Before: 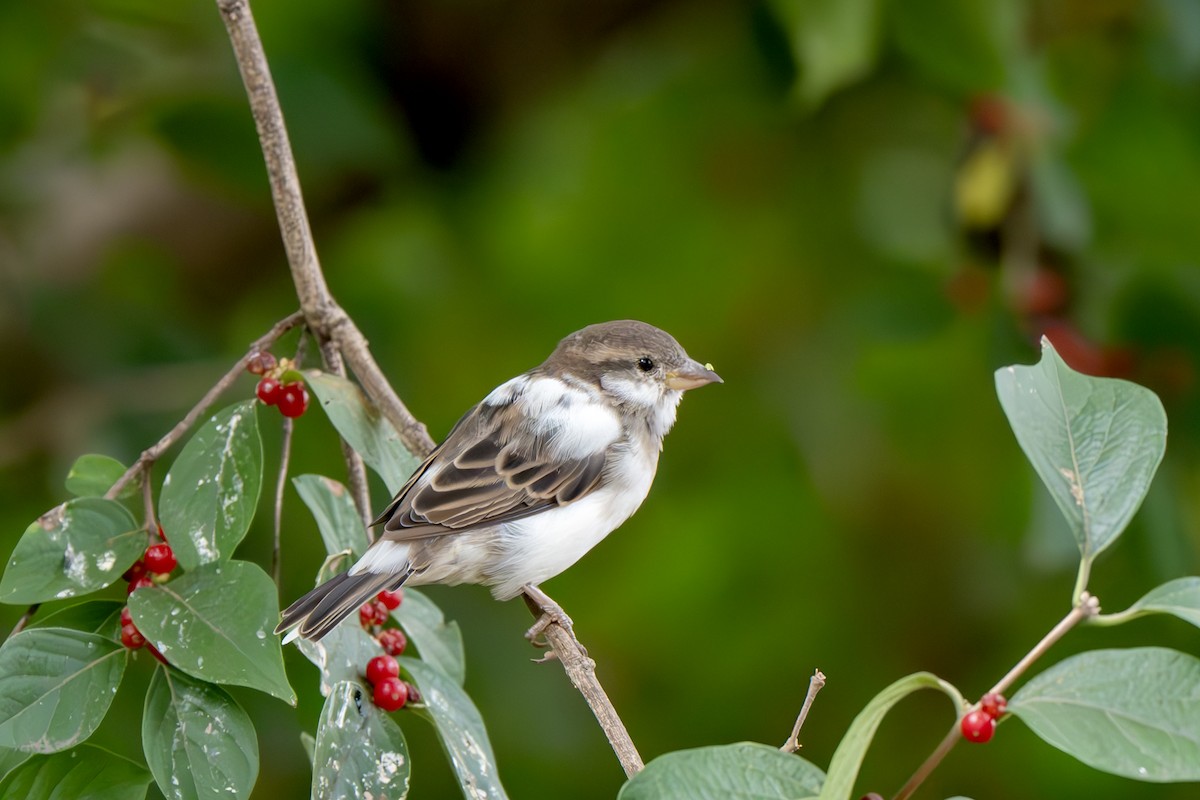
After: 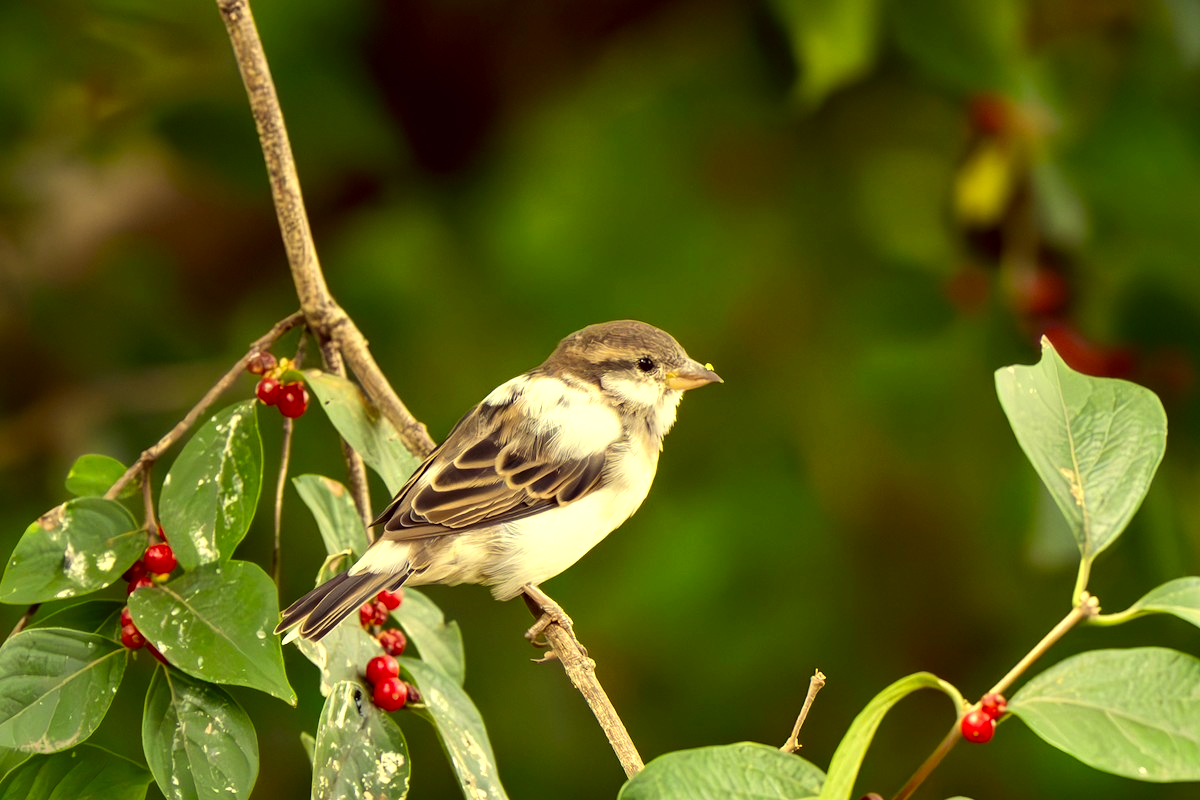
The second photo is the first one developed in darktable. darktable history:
tone equalizer: -8 EV -0.75 EV, -7 EV -0.7 EV, -6 EV -0.6 EV, -5 EV -0.4 EV, -3 EV 0.4 EV, -2 EV 0.6 EV, -1 EV 0.7 EV, +0 EV 0.75 EV, edges refinement/feathering 500, mask exposure compensation -1.57 EV, preserve details no
color correction: highlights a* -0.482, highlights b* 40, shadows a* 9.8, shadows b* -0.161
